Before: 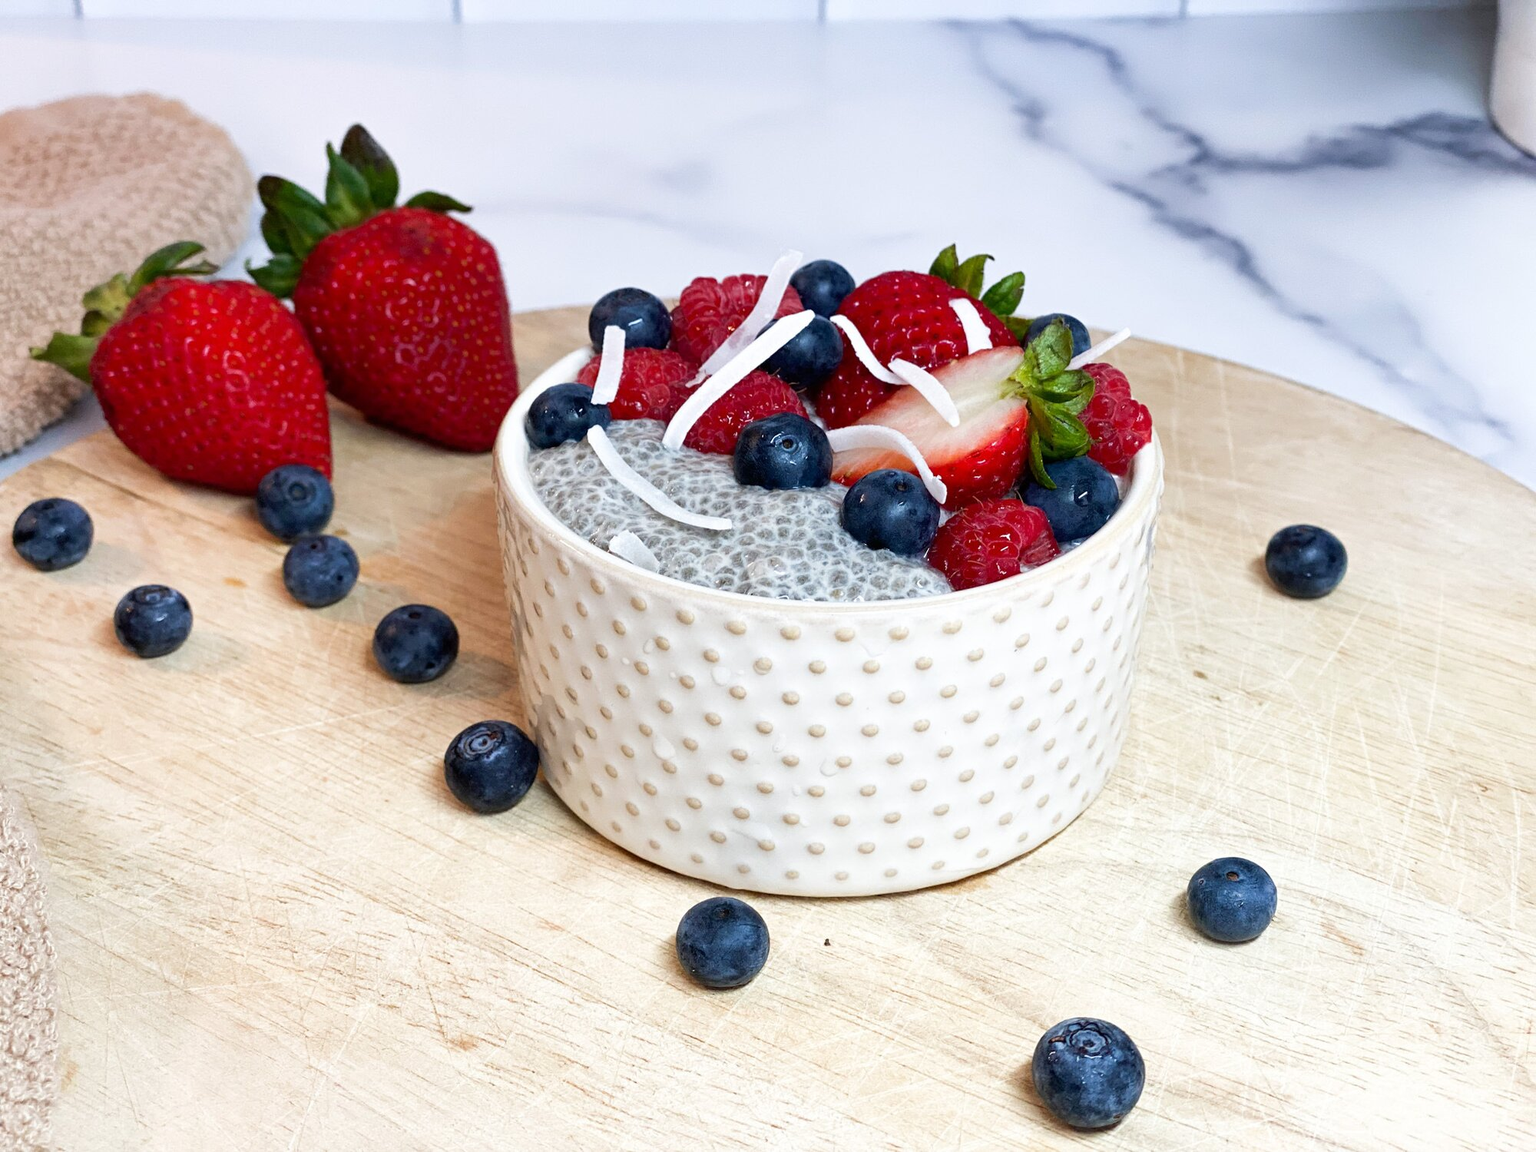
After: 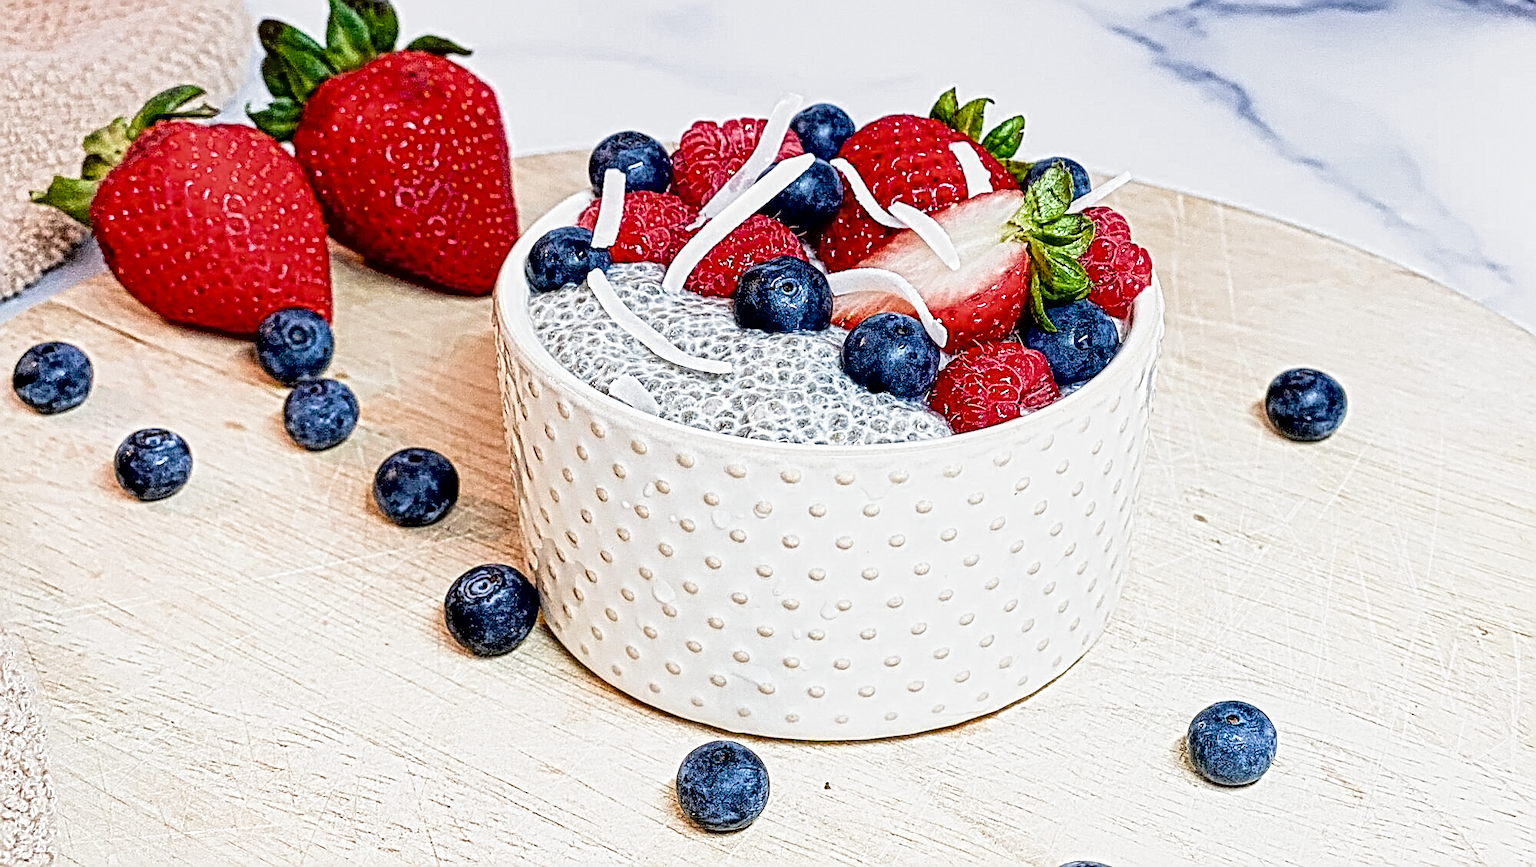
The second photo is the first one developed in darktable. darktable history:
crop: top 13.624%, bottom 11.088%
exposure: black level correction 0.011, exposure 1.085 EV, compensate exposure bias true, compensate highlight preservation false
filmic rgb: black relative exposure -7.65 EV, white relative exposure 4.56 EV, hardness 3.61, add noise in highlights 0, color science v3 (2019), use custom middle-gray values true, contrast in highlights soft
sharpen: amount 0.566
local contrast: mode bilateral grid, contrast 20, coarseness 4, detail 300%, midtone range 0.2
